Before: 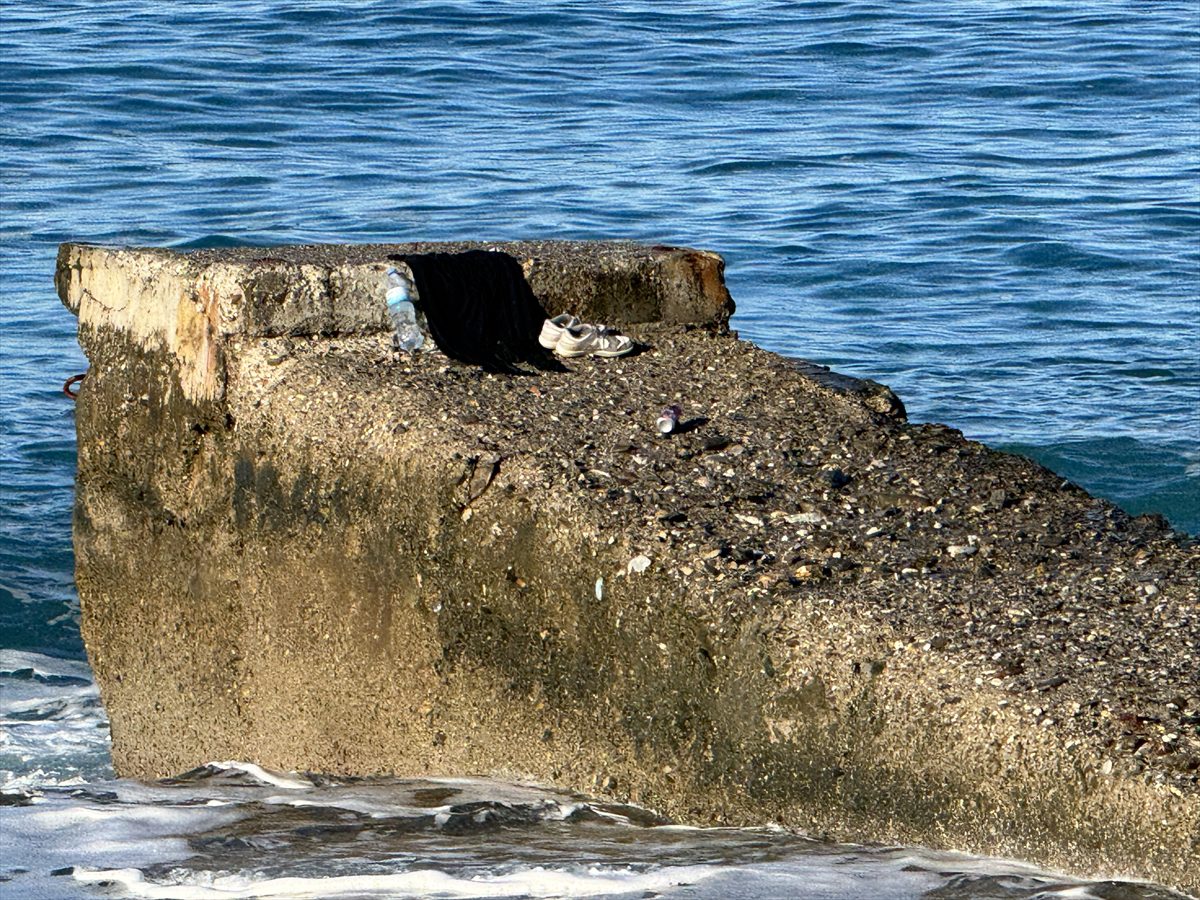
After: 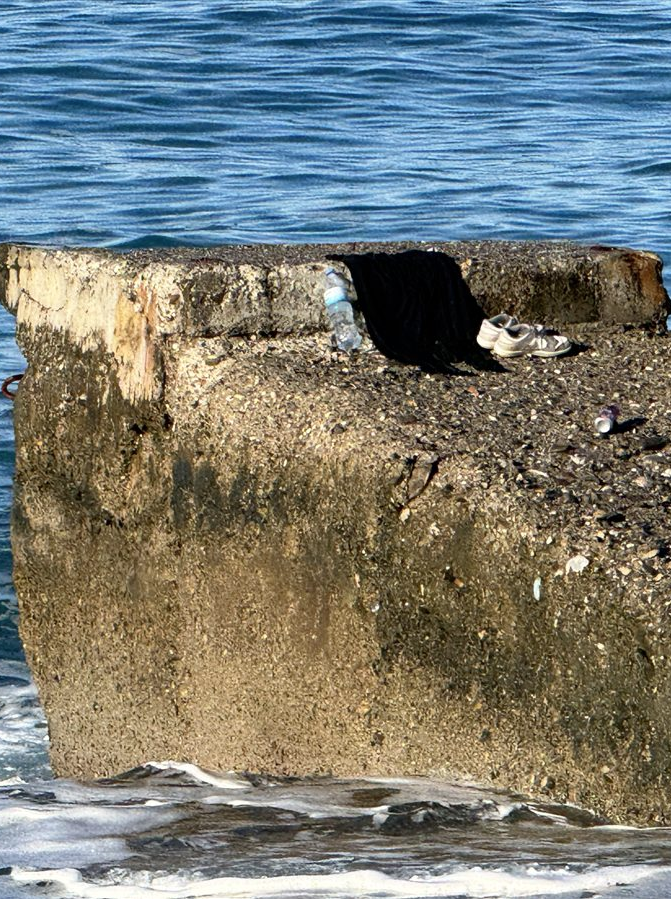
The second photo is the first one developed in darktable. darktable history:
contrast brightness saturation: saturation -0.062
crop: left 5.234%, right 38.817%
